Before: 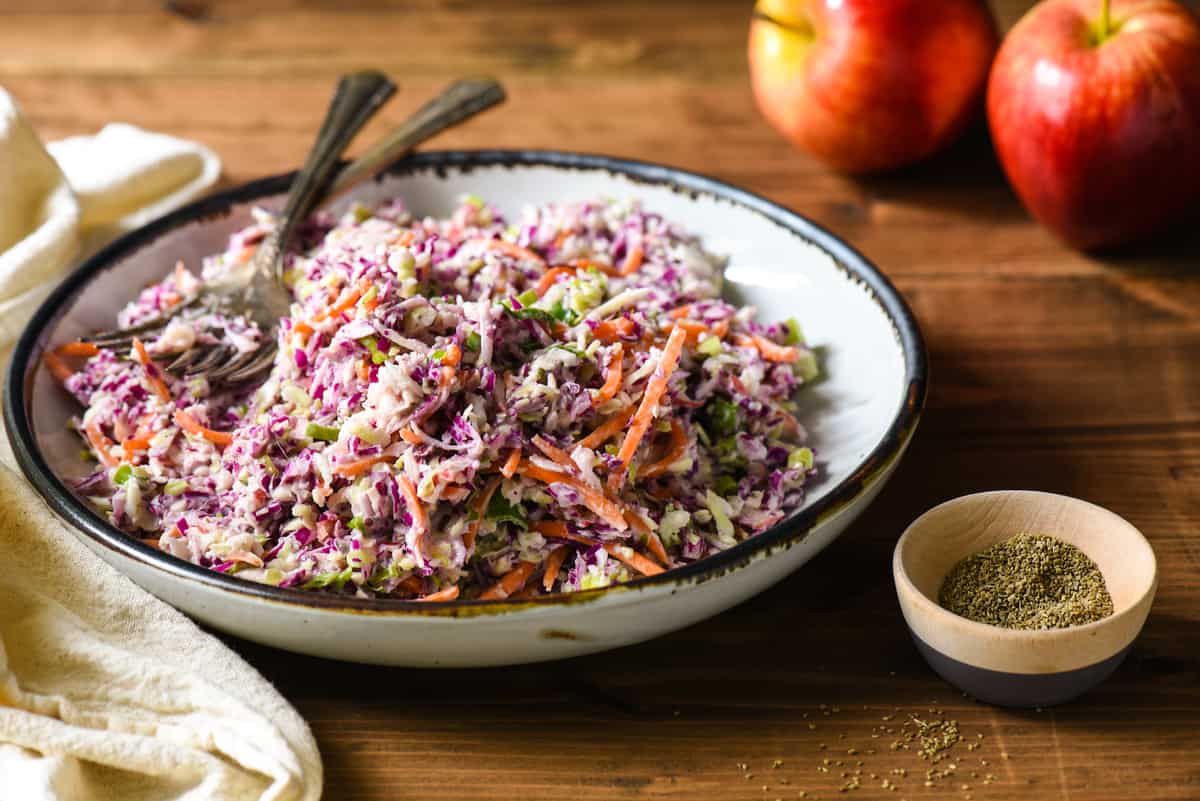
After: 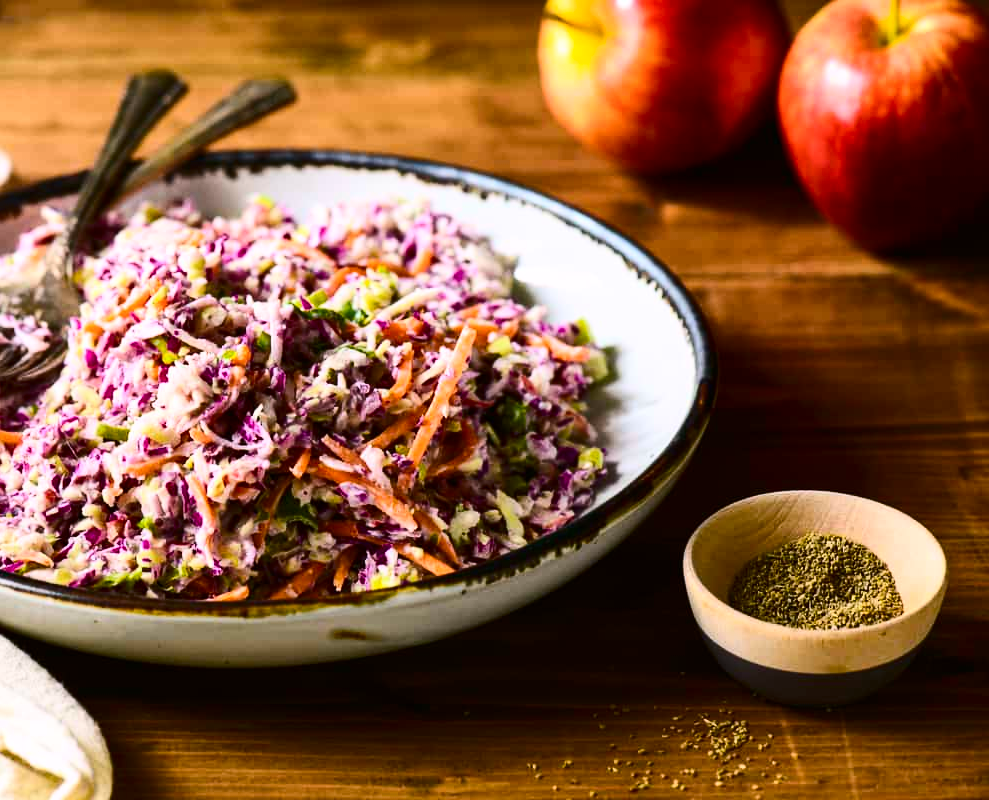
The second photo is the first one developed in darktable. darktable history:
crop: left 17.582%, bottom 0.031%
color correction: highlights a* 3.12, highlights b* -1.55, shadows a* -0.101, shadows b* 2.52, saturation 0.98
contrast brightness saturation: contrast 0.28
color balance rgb: linear chroma grading › global chroma 9.31%, global vibrance 41.49%
